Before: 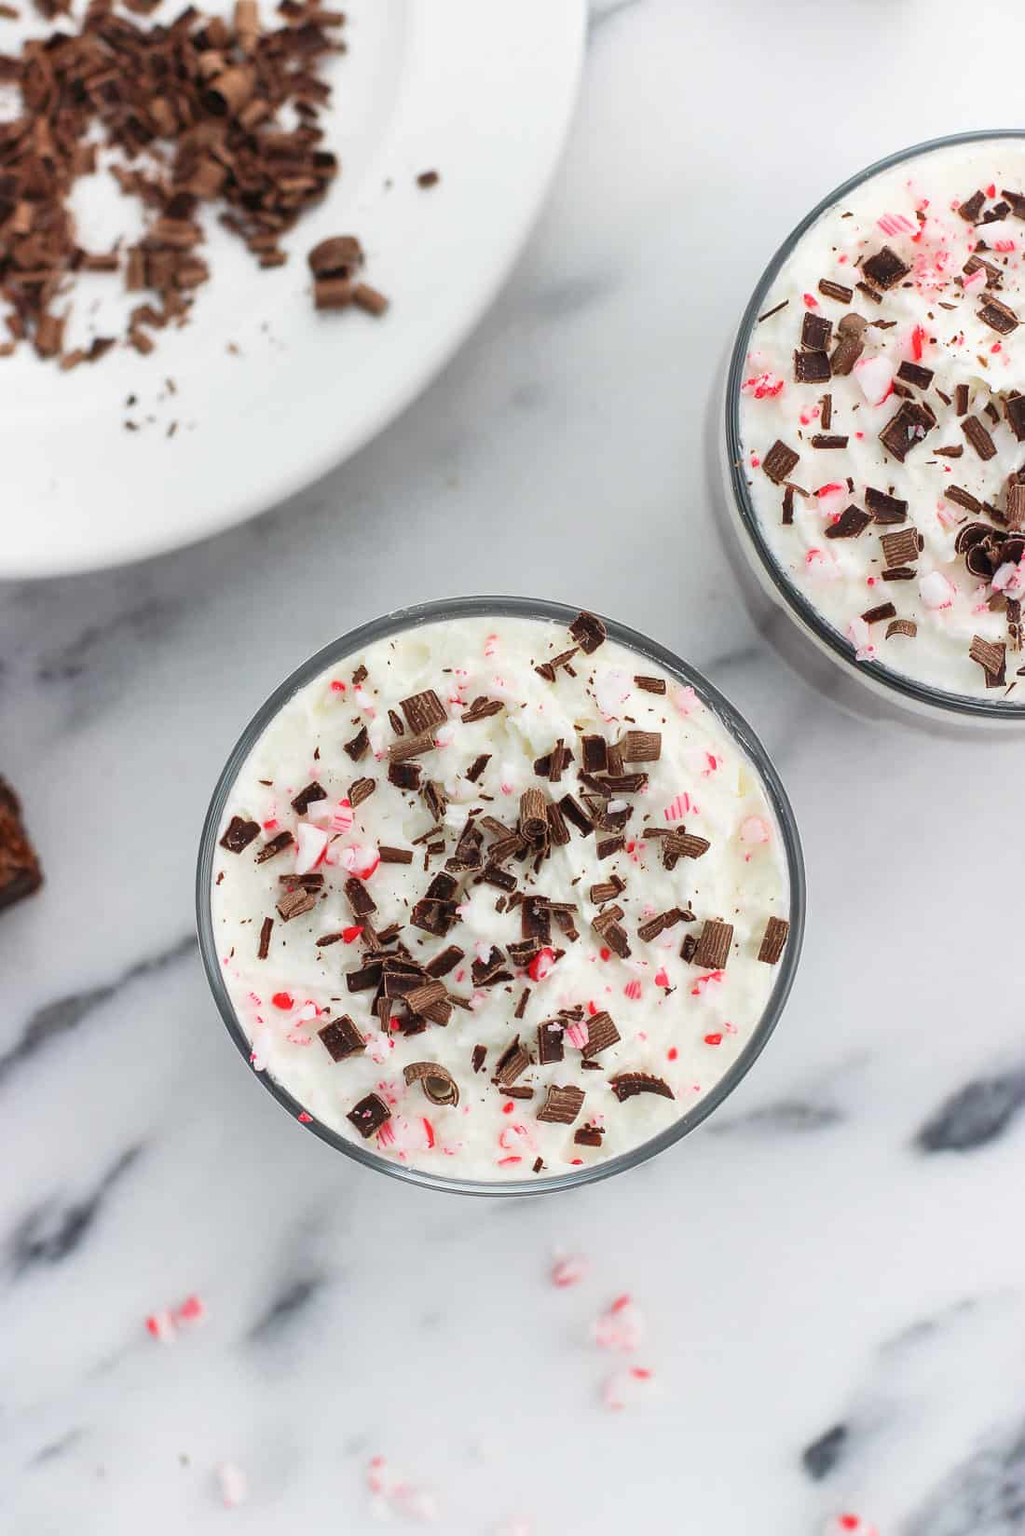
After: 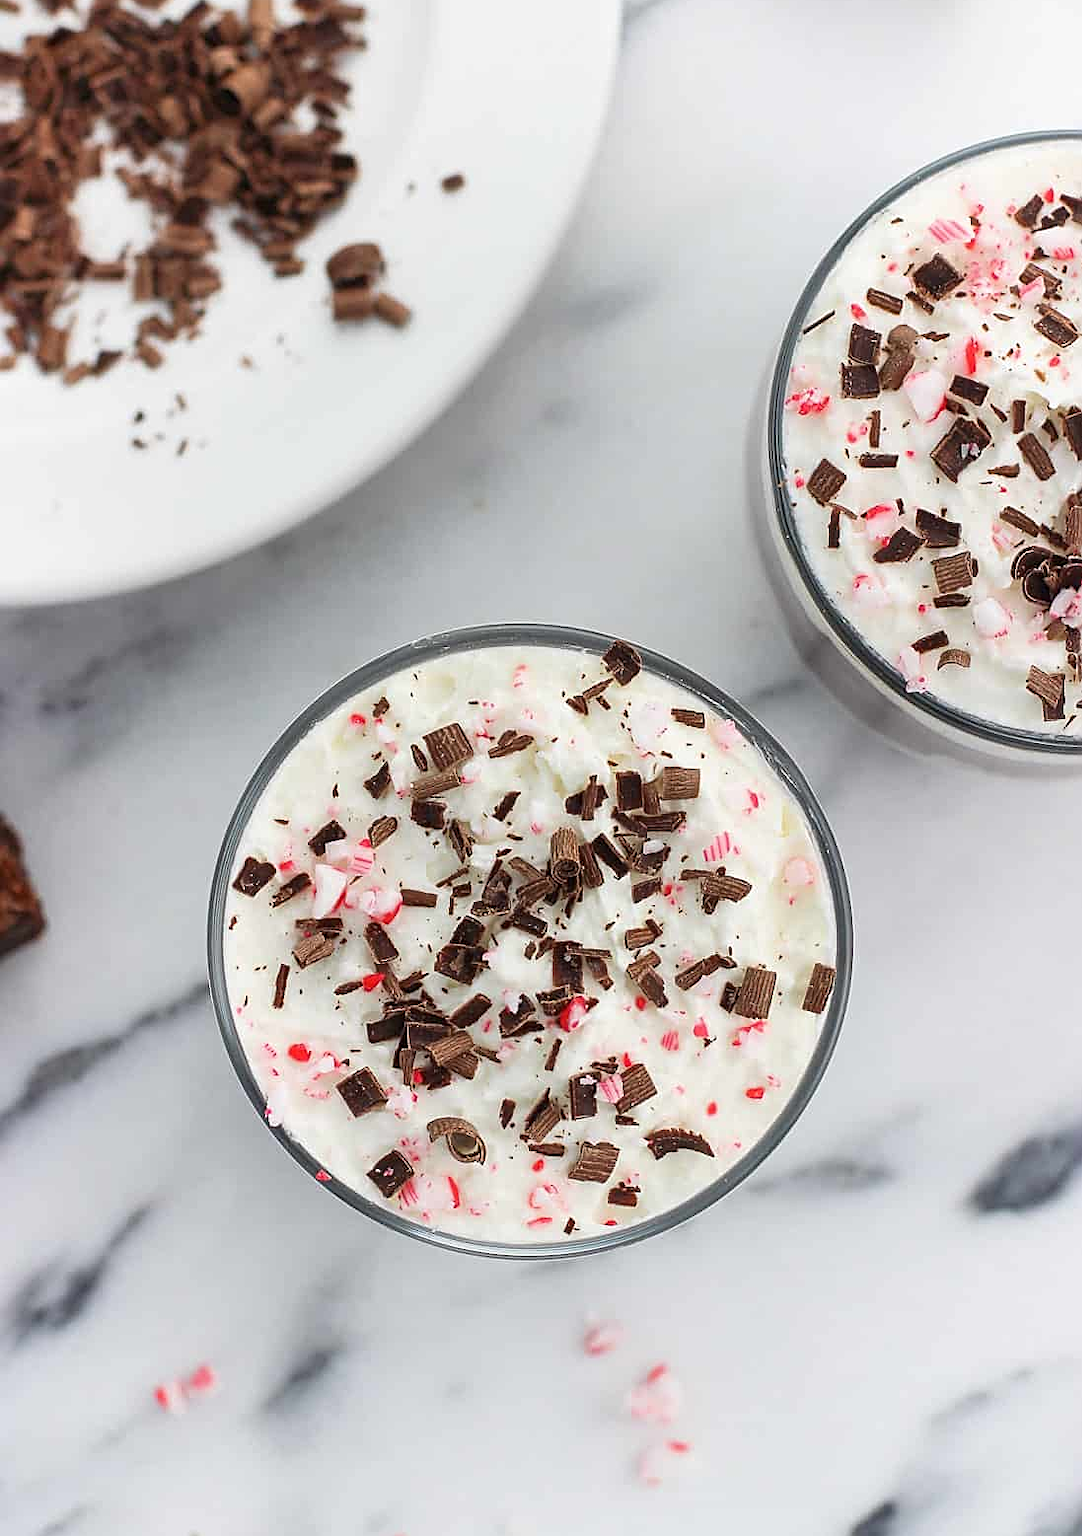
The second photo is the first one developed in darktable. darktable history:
sharpen: on, module defaults
crop: top 0.448%, right 0.264%, bottom 5.045%
